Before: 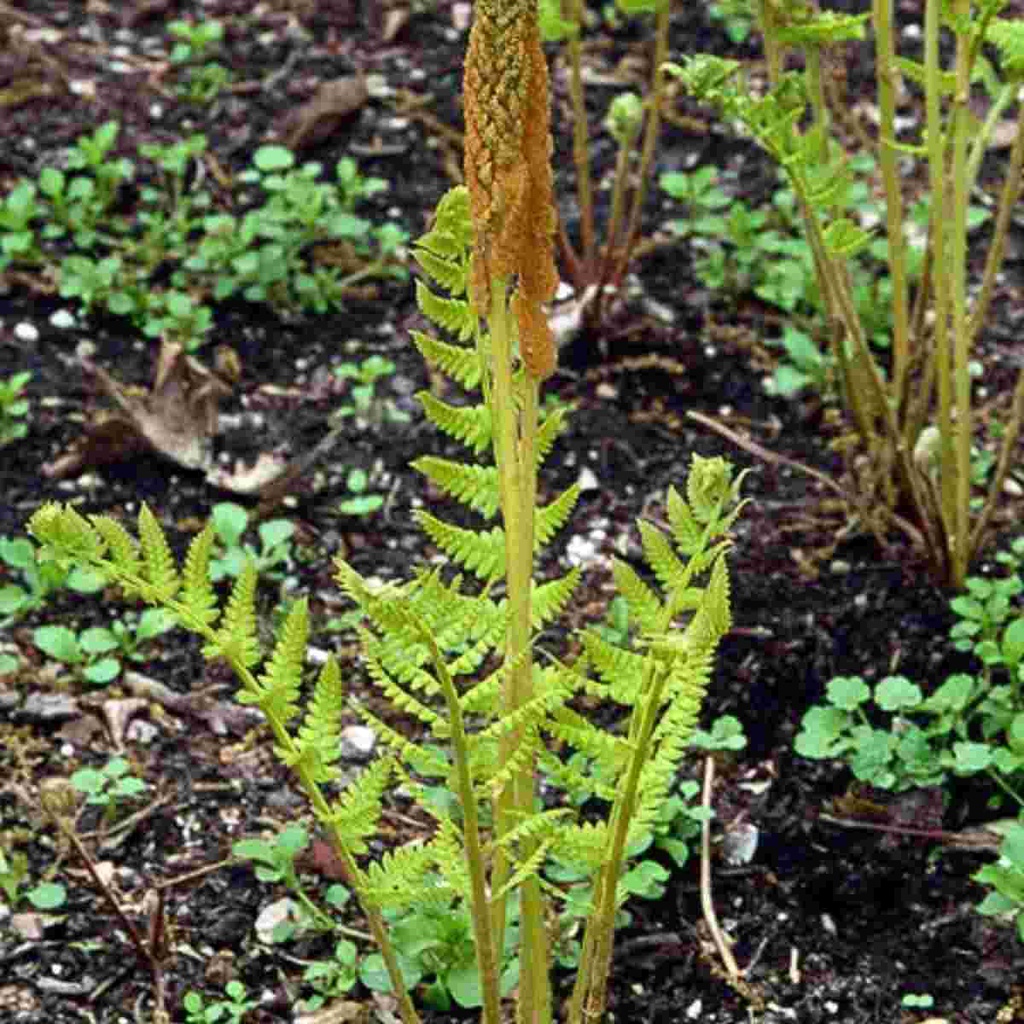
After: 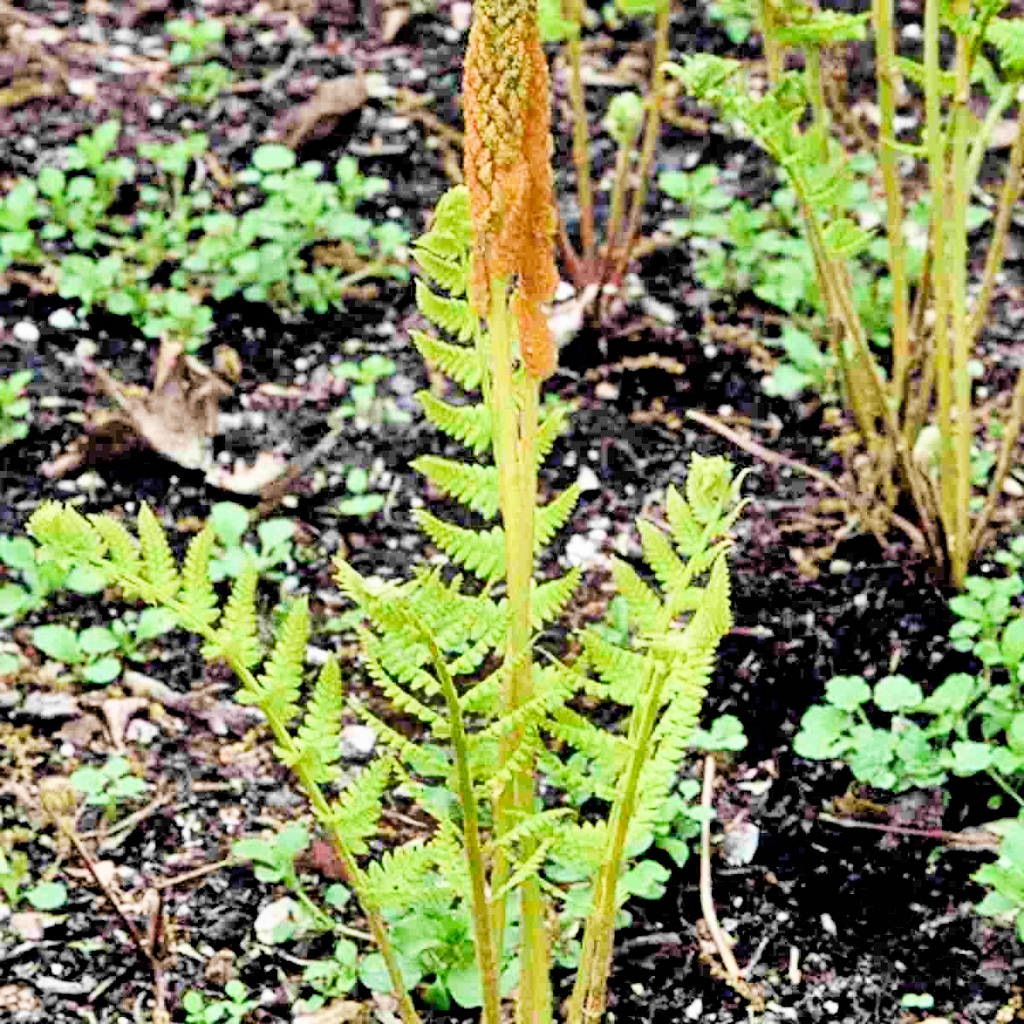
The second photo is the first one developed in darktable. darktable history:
shadows and highlights: shadows 20.9, highlights -81.15, soften with gaussian
filmic rgb: black relative exposure -2.9 EV, white relative exposure 4.56 EV, hardness 1.73, contrast 1.247
exposure: black level correction 0, exposure 1.739 EV, compensate highlight preservation false
